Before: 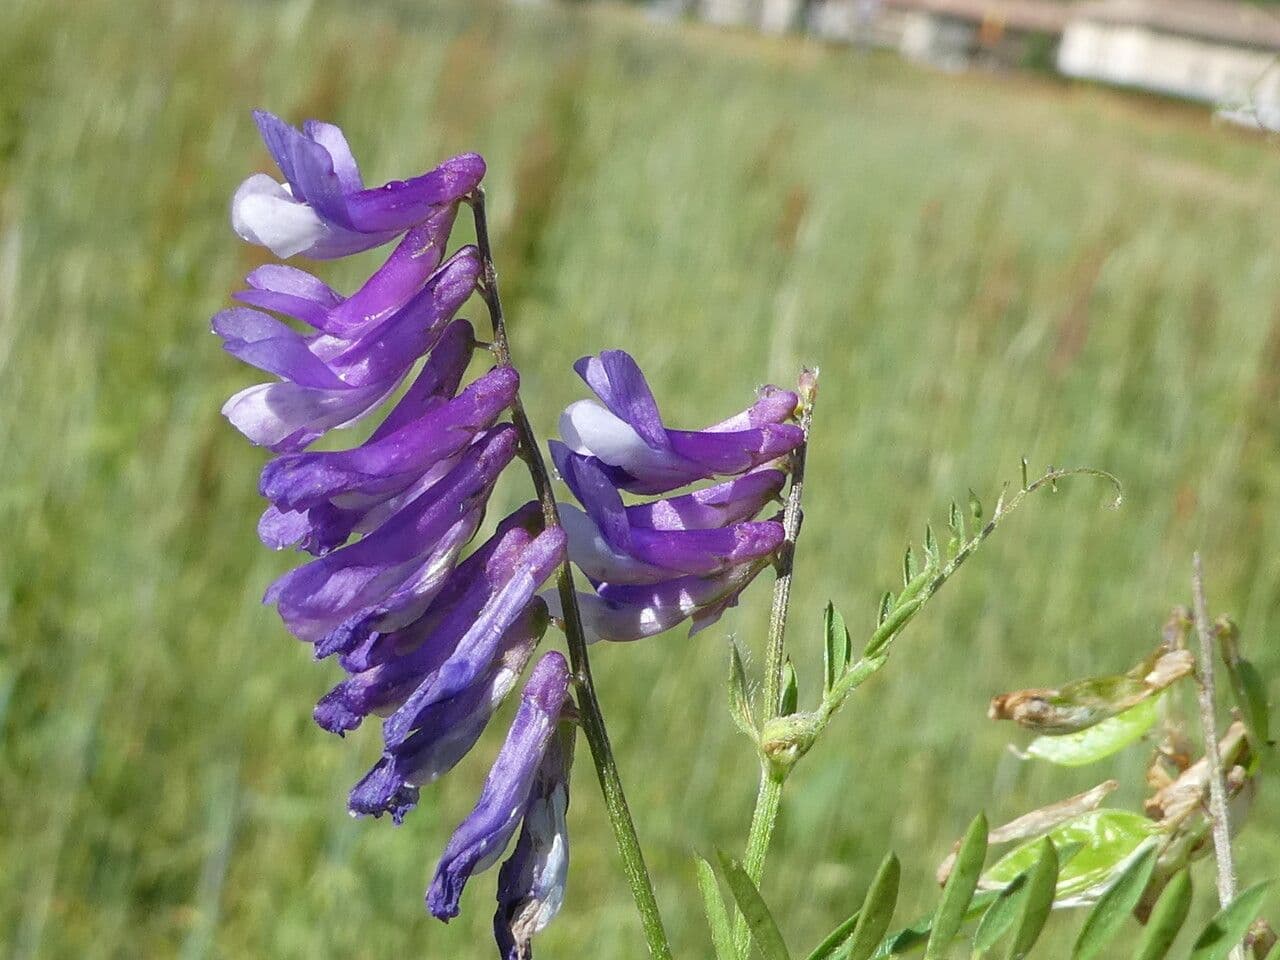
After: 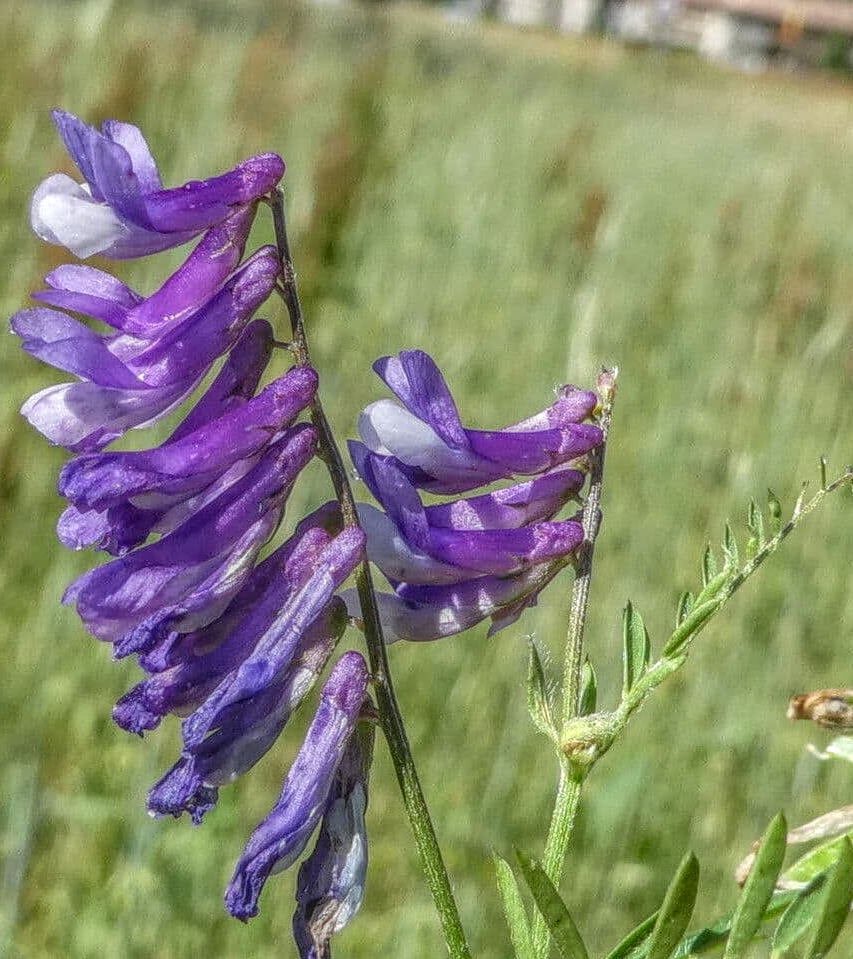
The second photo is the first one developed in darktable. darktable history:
local contrast: highlights 0%, shadows 0%, detail 200%, midtone range 0.25
crop and rotate: left 15.754%, right 17.579%
